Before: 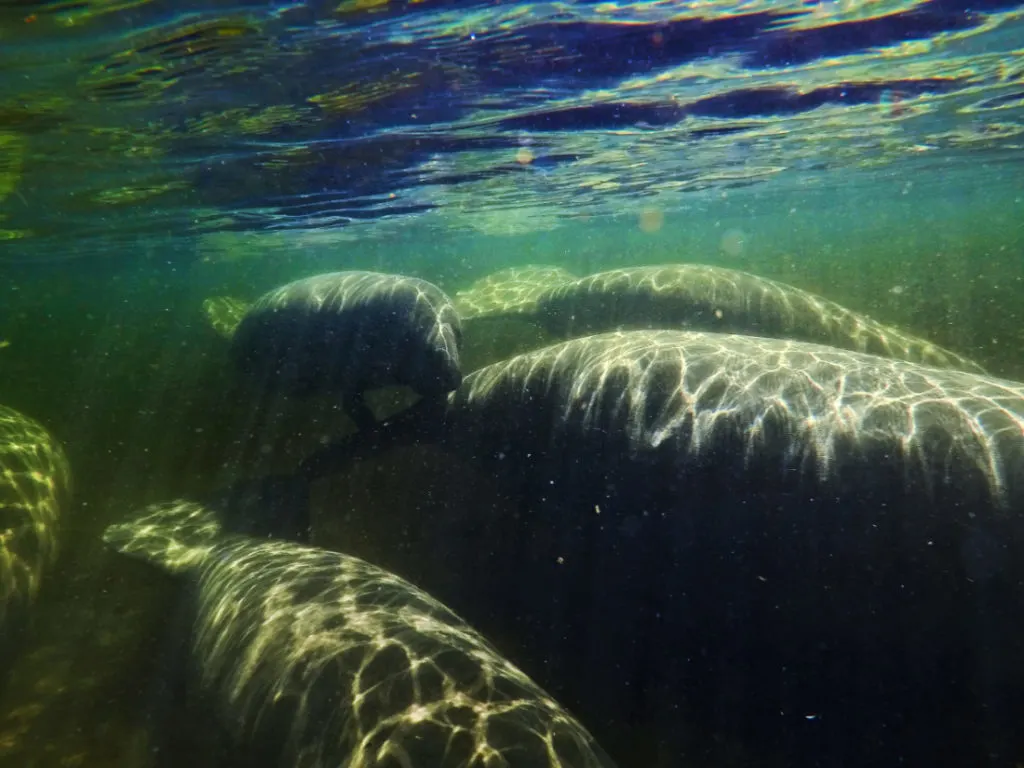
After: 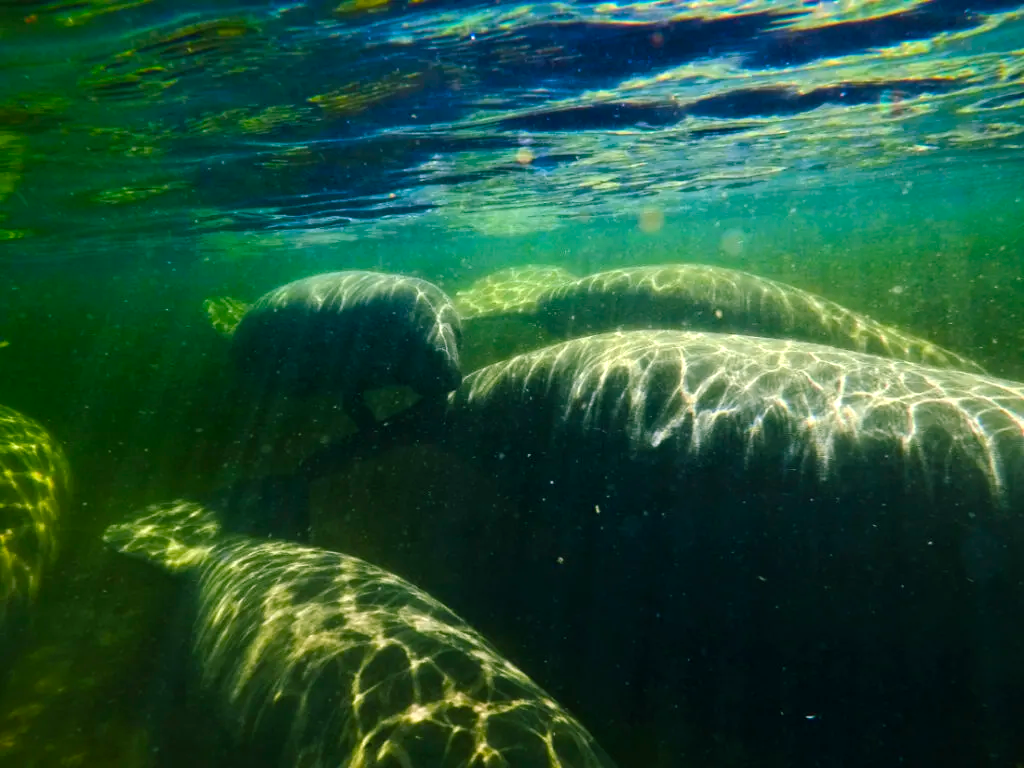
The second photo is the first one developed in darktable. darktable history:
color balance rgb: shadows lift › chroma 11.53%, shadows lift › hue 131.47°, perceptual saturation grading › global saturation 30.442%, perceptual brilliance grading › highlights 8.444%, perceptual brilliance grading › mid-tones 3.007%, perceptual brilliance grading › shadows 1.486%
